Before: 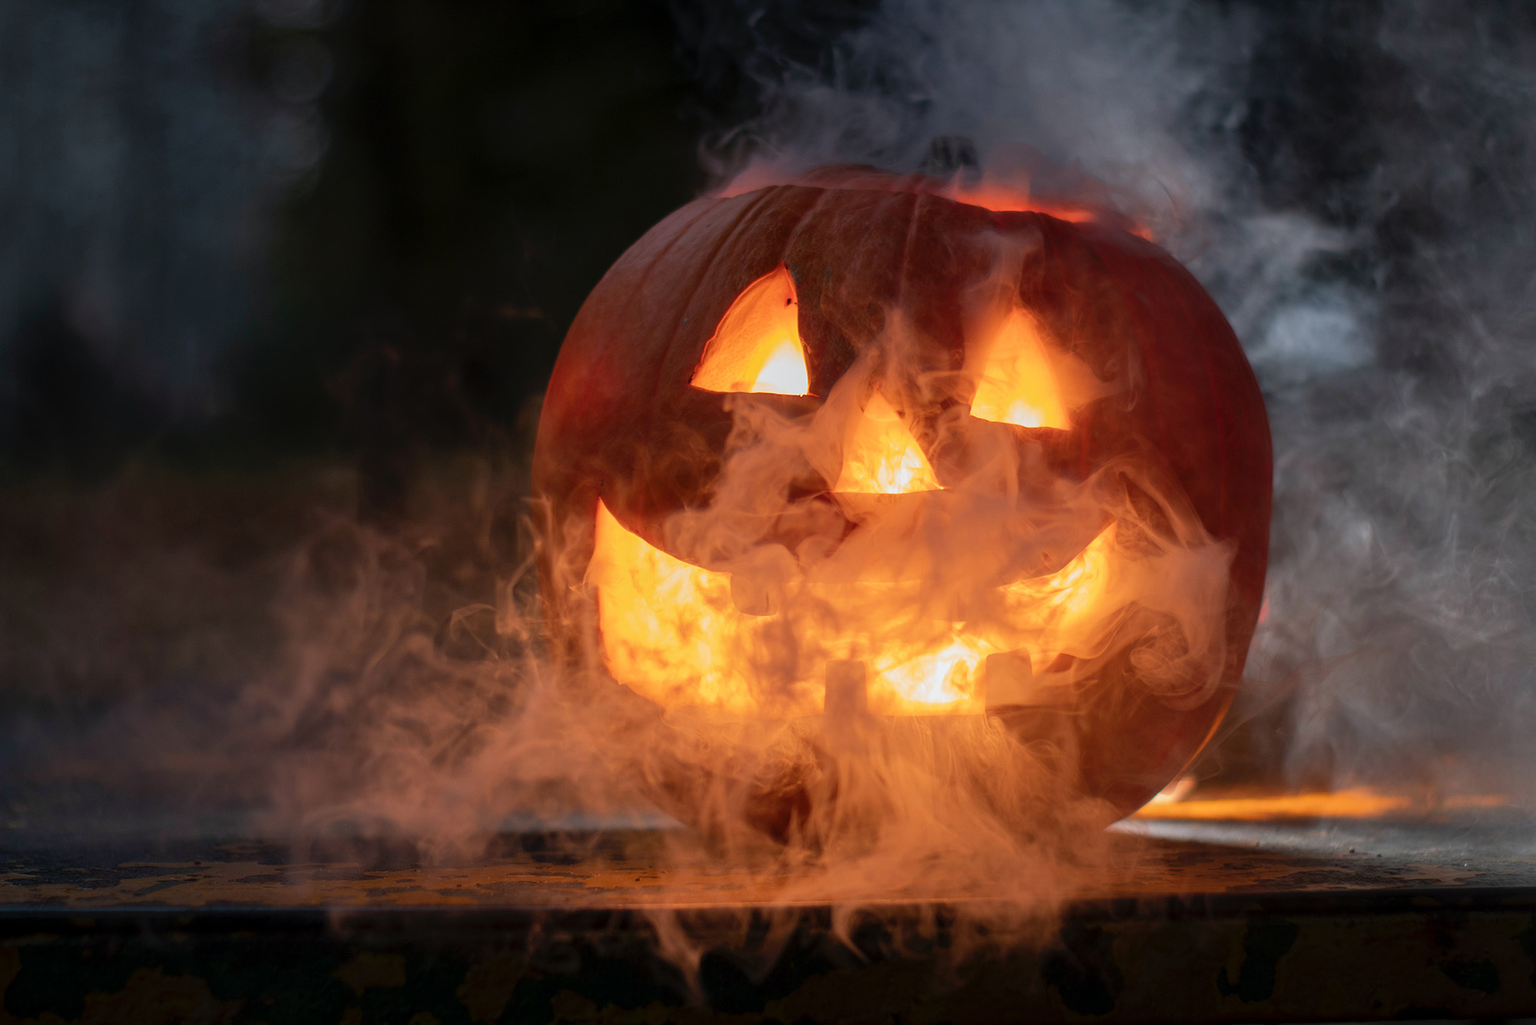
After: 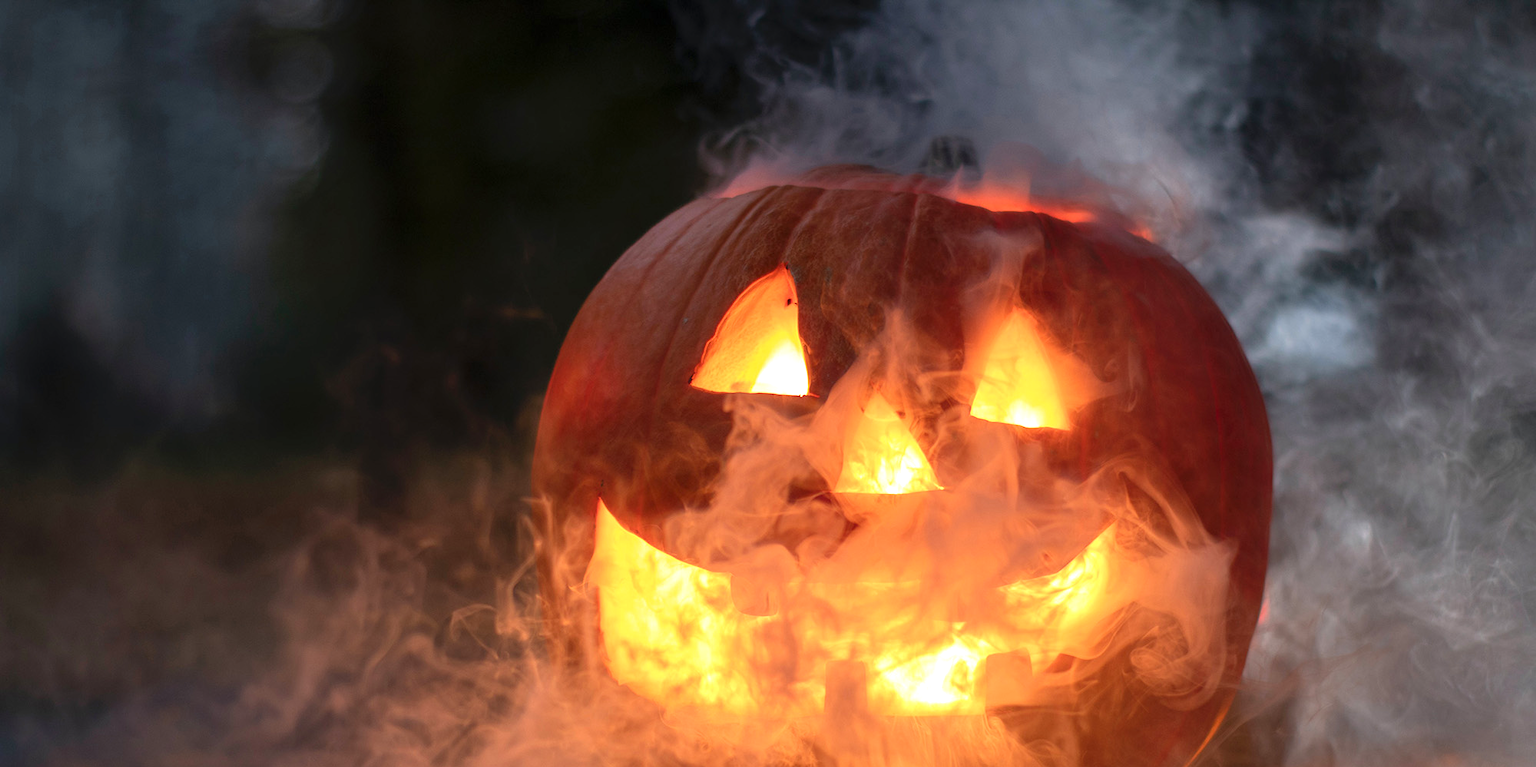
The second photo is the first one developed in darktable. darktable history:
exposure: exposure 0.669 EV, compensate highlight preservation false
crop: bottom 24.967%
